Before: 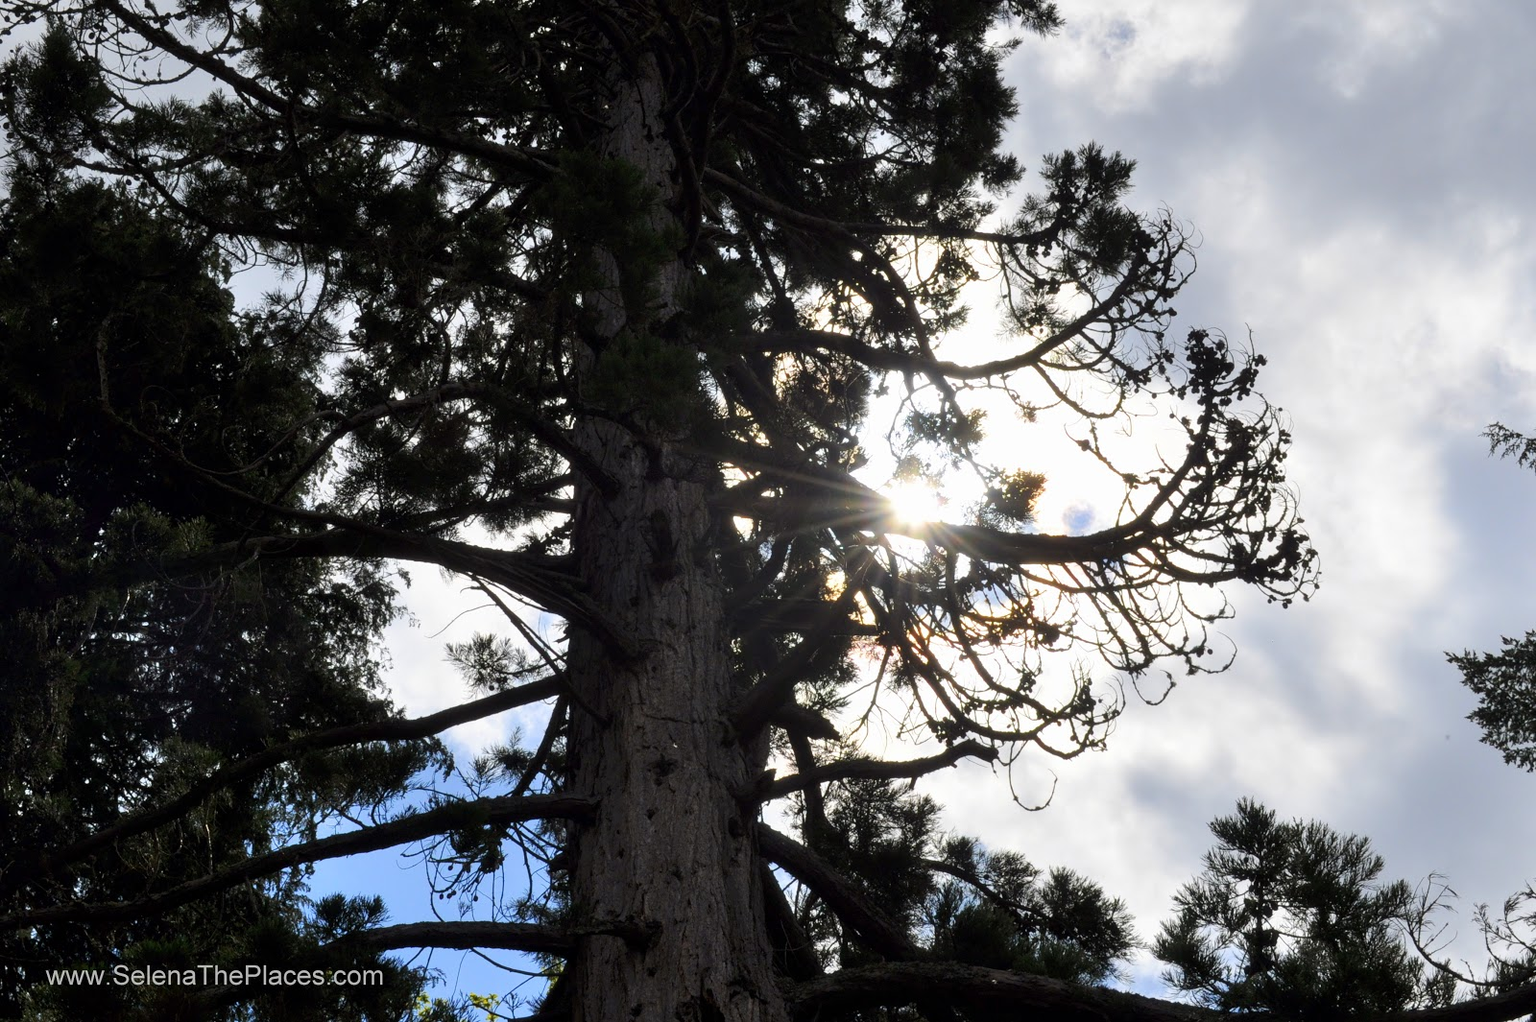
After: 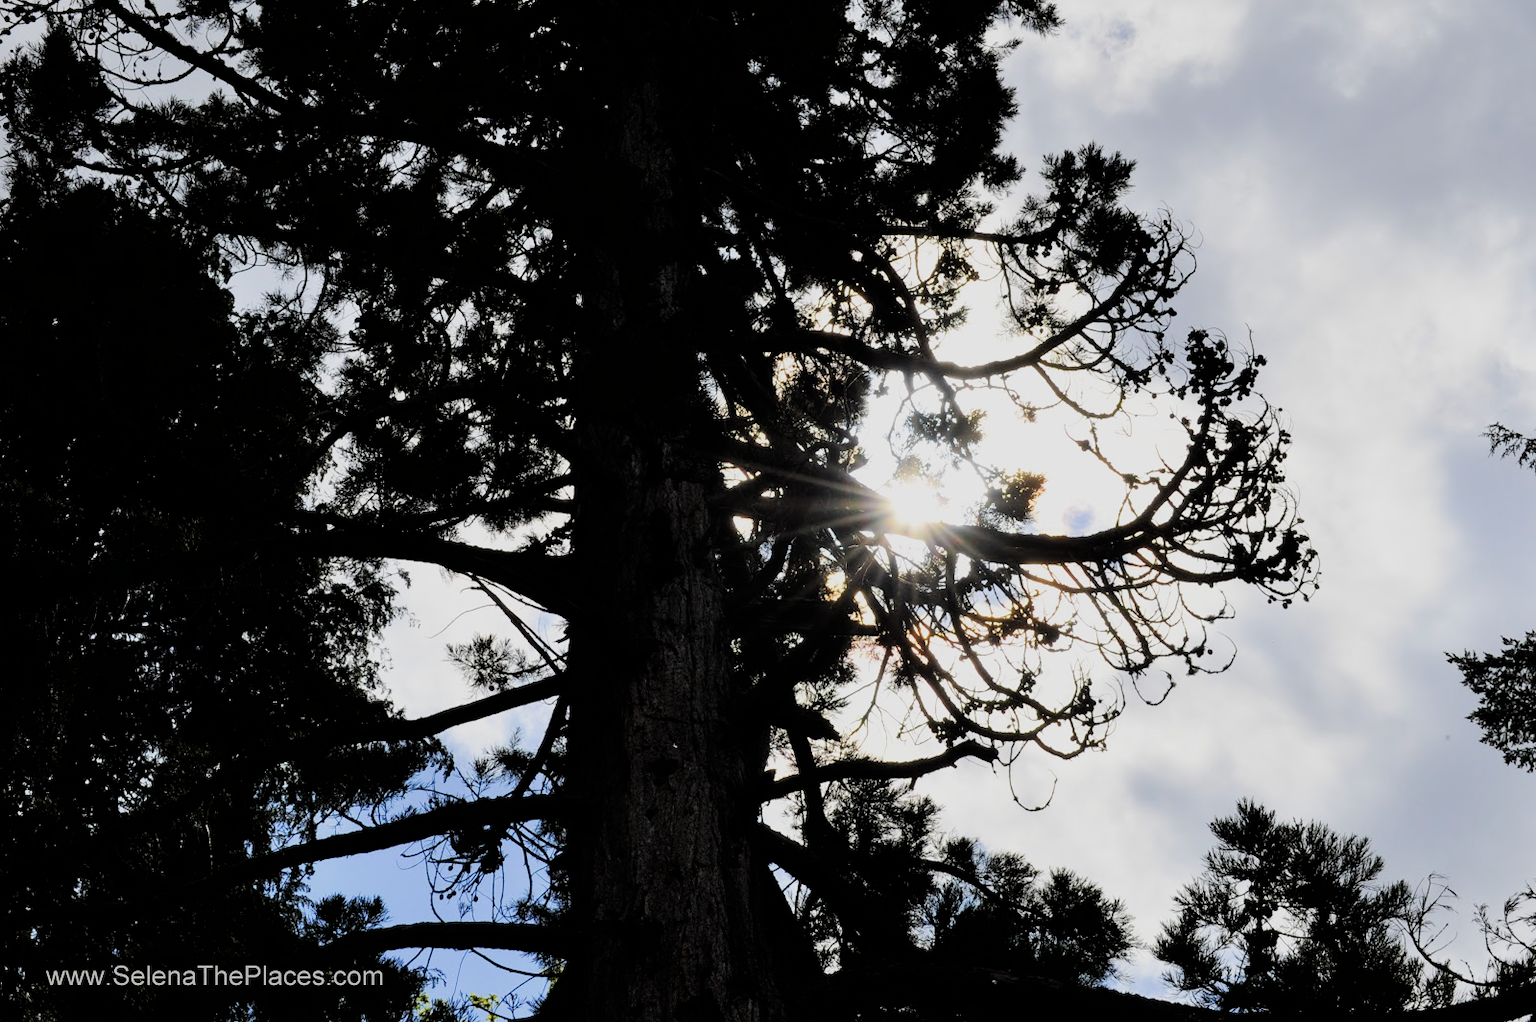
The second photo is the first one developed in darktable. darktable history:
filmic rgb: black relative exposure -5.05 EV, white relative exposure 3.96 EV, hardness 2.9, contrast 1.296, highlights saturation mix -29.77%
